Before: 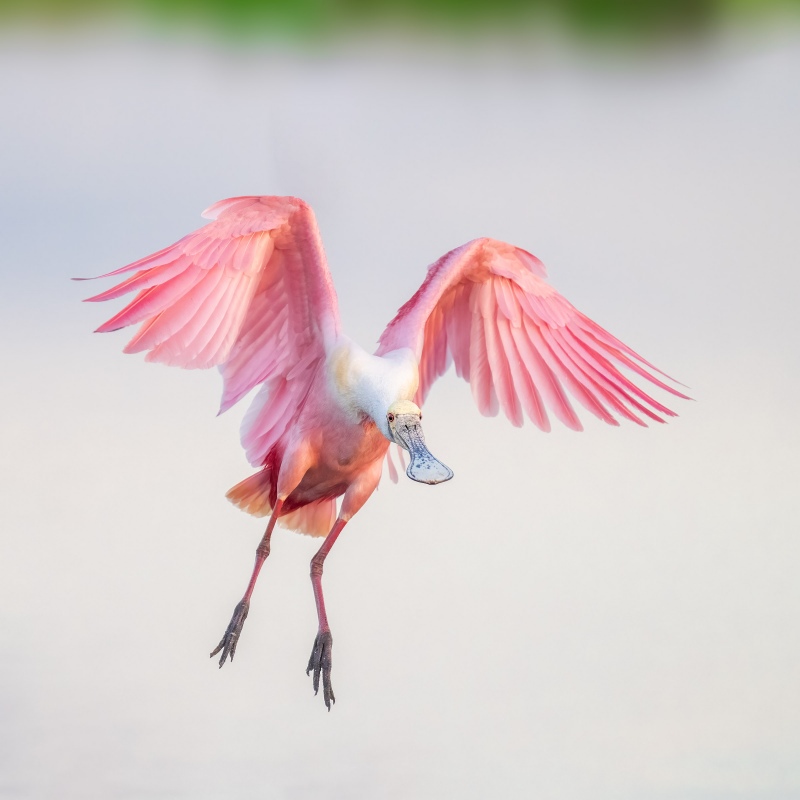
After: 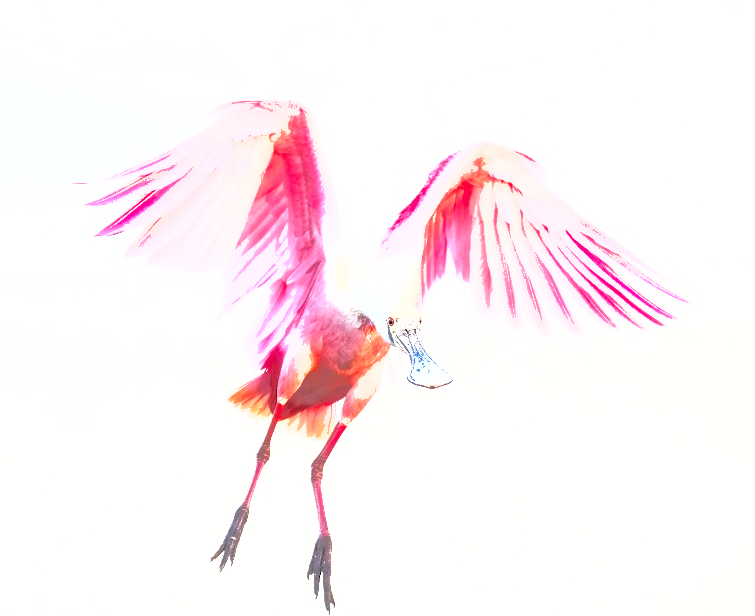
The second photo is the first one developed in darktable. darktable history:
contrast equalizer: y [[0.5, 0.488, 0.462, 0.461, 0.491, 0.5], [0.5 ×6], [0.5 ×6], [0 ×6], [0 ×6]]
exposure: black level correction 0, exposure 1.462 EV, compensate highlight preservation false
shadows and highlights: on, module defaults
crop and rotate: angle 0.047°, top 11.974%, right 5.496%, bottom 10.867%
